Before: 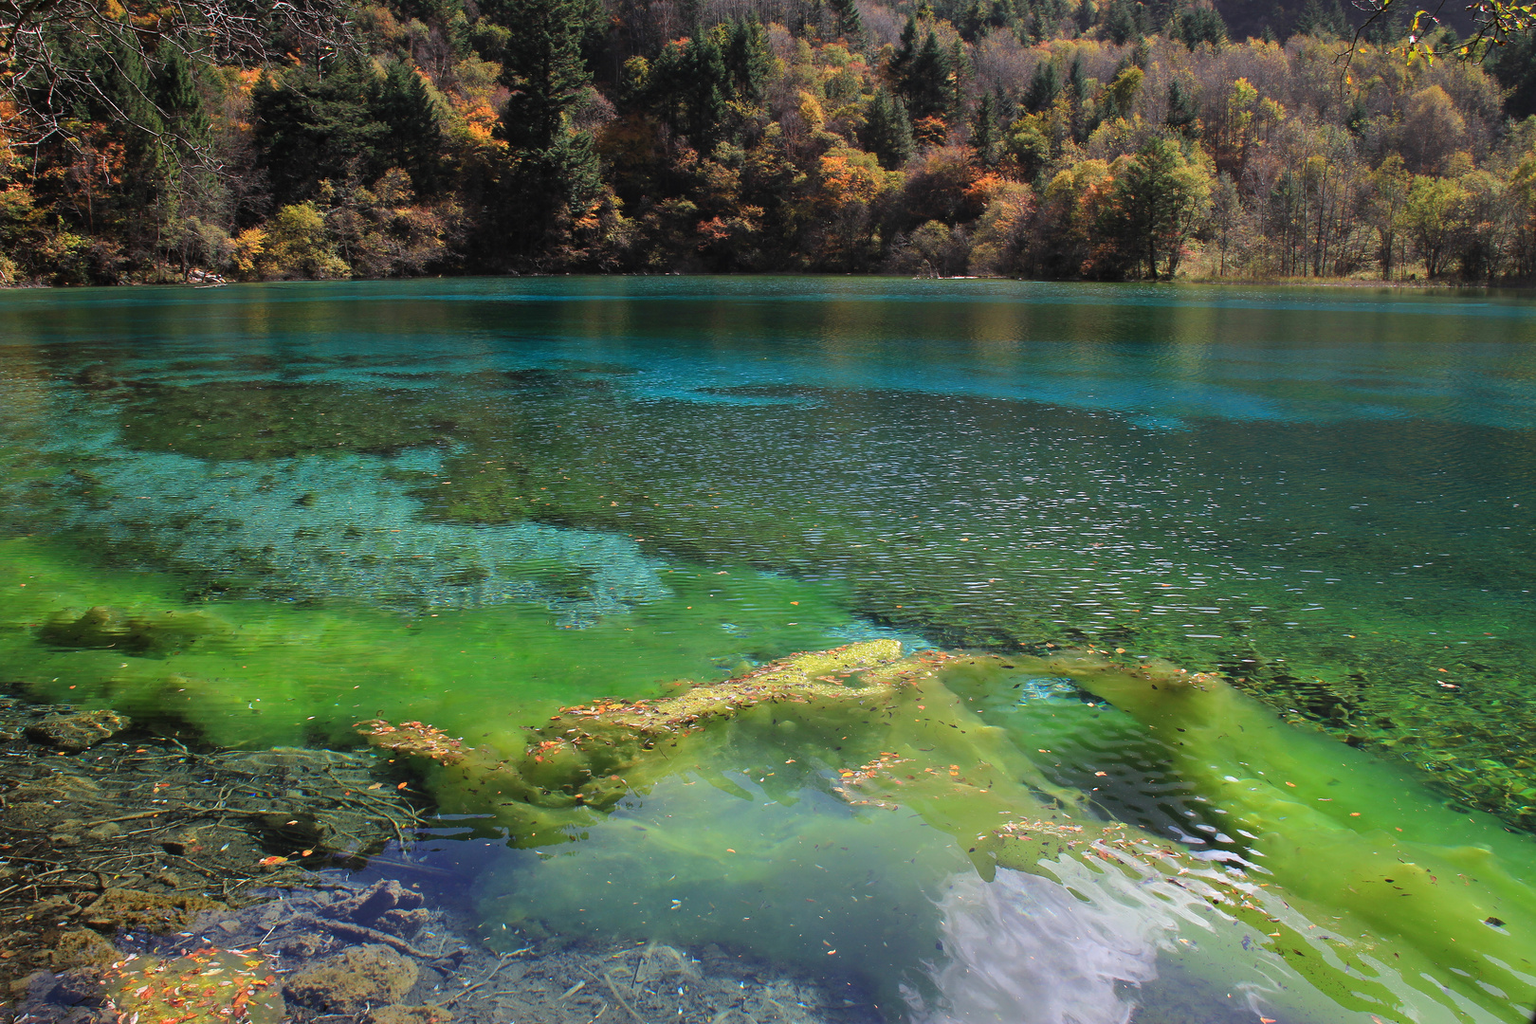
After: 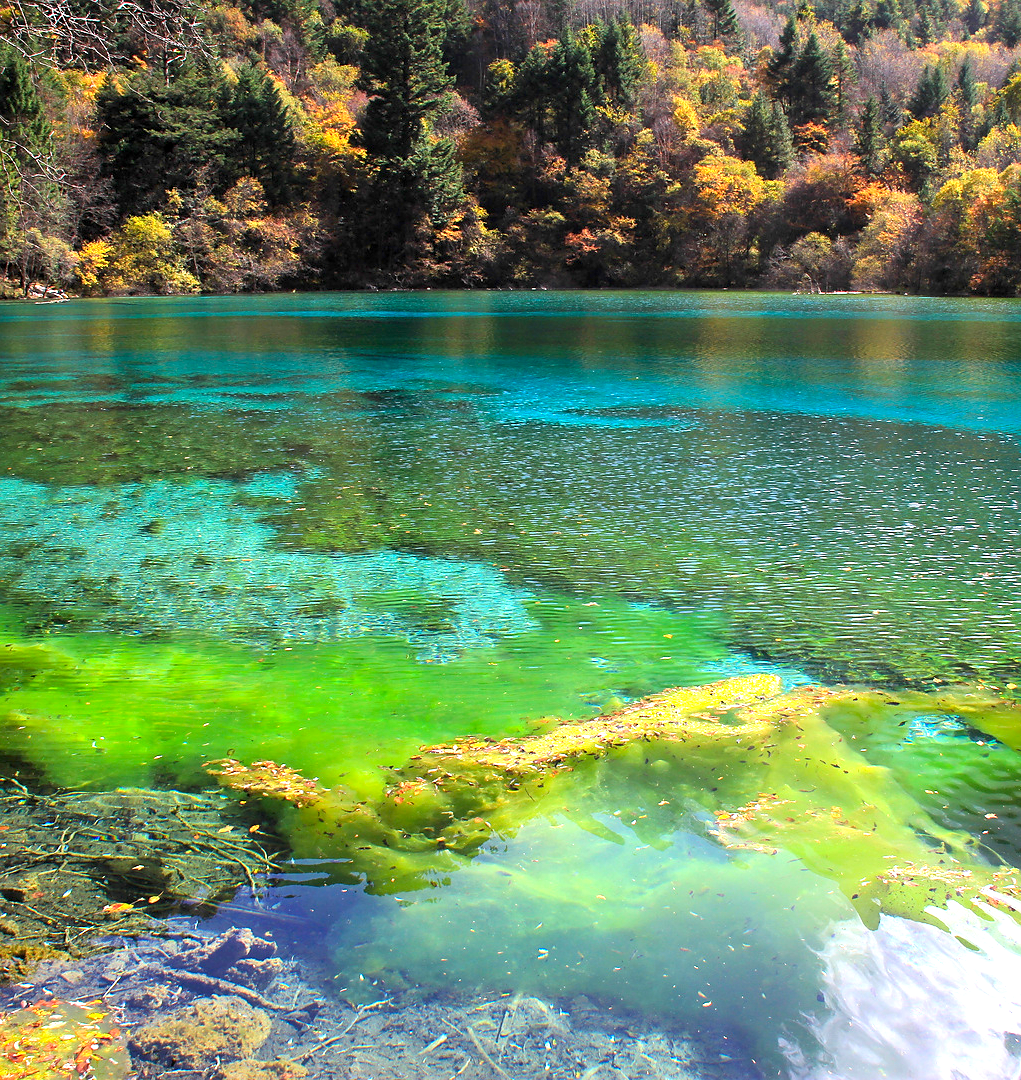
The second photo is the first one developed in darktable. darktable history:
sharpen: radius 1.513, amount 0.373, threshold 1.654
crop: left 10.524%, right 26.401%
exposure: black level correction 0, exposure 1.199 EV, compensate exposure bias true, compensate highlight preservation false
color balance rgb: global offset › luminance -0.851%, perceptual saturation grading › global saturation 0.247%, global vibrance 34.341%
color calibration: illuminant same as pipeline (D50), adaptation XYZ, x 0.346, y 0.358, temperature 5019.45 K
